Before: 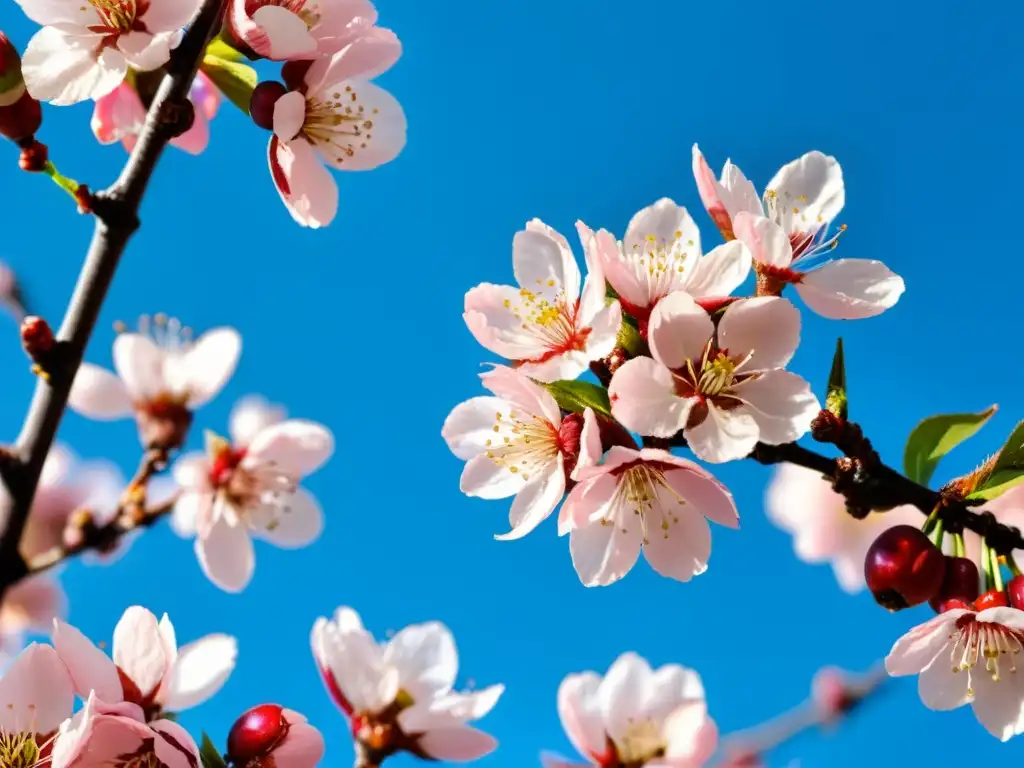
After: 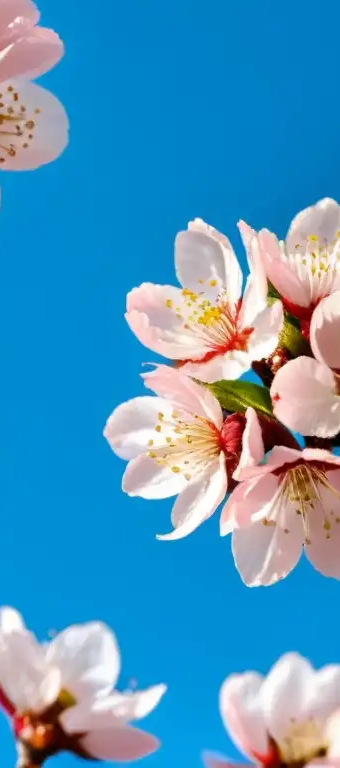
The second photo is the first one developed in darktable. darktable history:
crop: left 33.028%, right 33.749%
